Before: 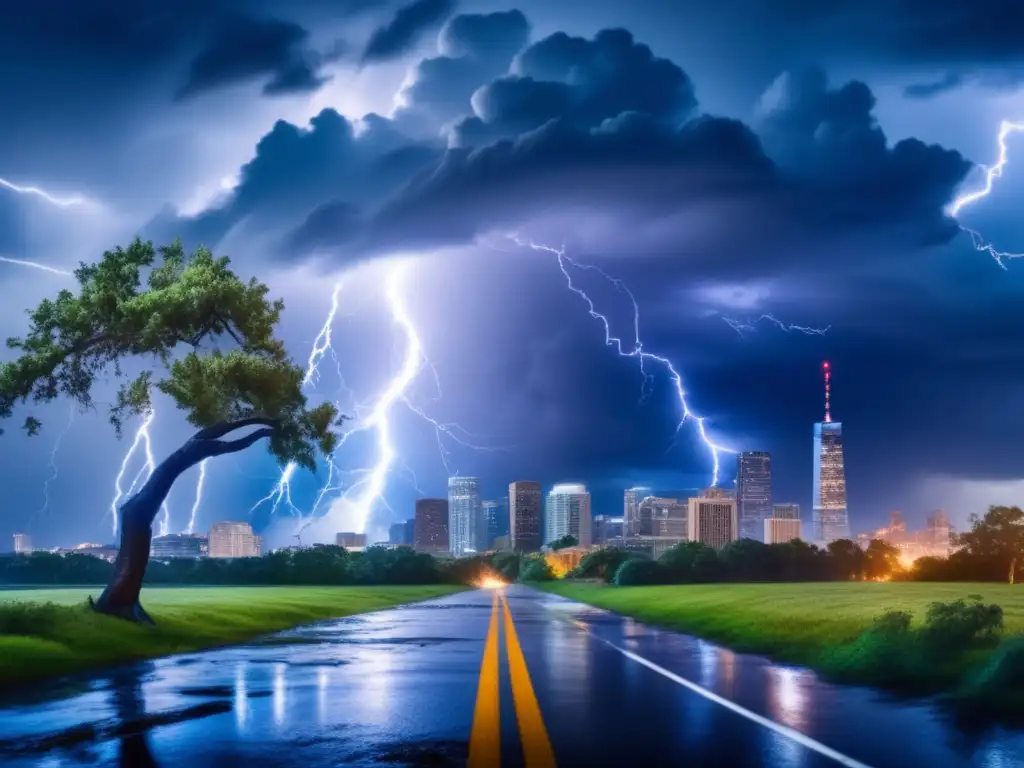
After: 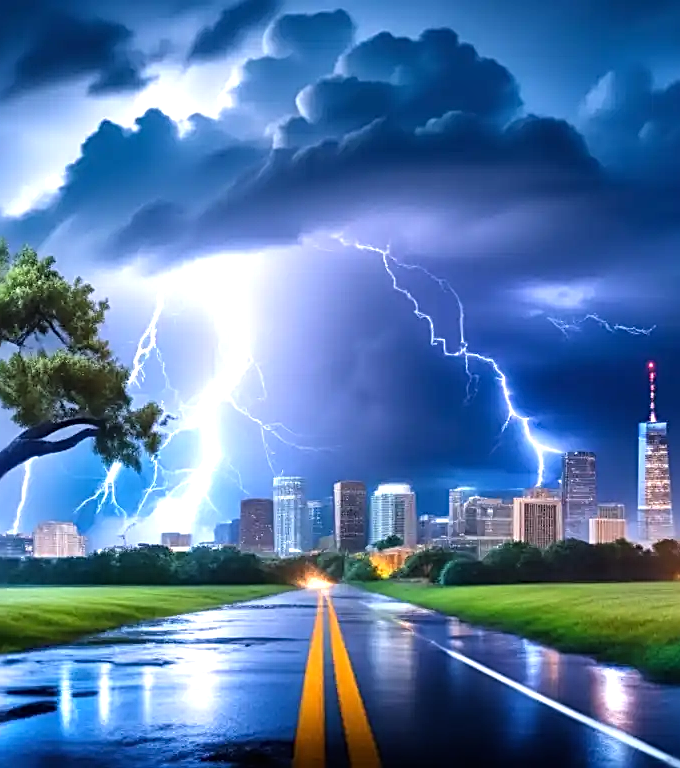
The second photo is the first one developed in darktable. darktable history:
tone equalizer: -8 EV -0.729 EV, -7 EV -0.736 EV, -6 EV -0.625 EV, -5 EV -0.407 EV, -3 EV 0.367 EV, -2 EV 0.6 EV, -1 EV 0.675 EV, +0 EV 0.748 EV
sharpen: radius 2.542, amount 0.637
crop: left 17.174%, right 16.408%
